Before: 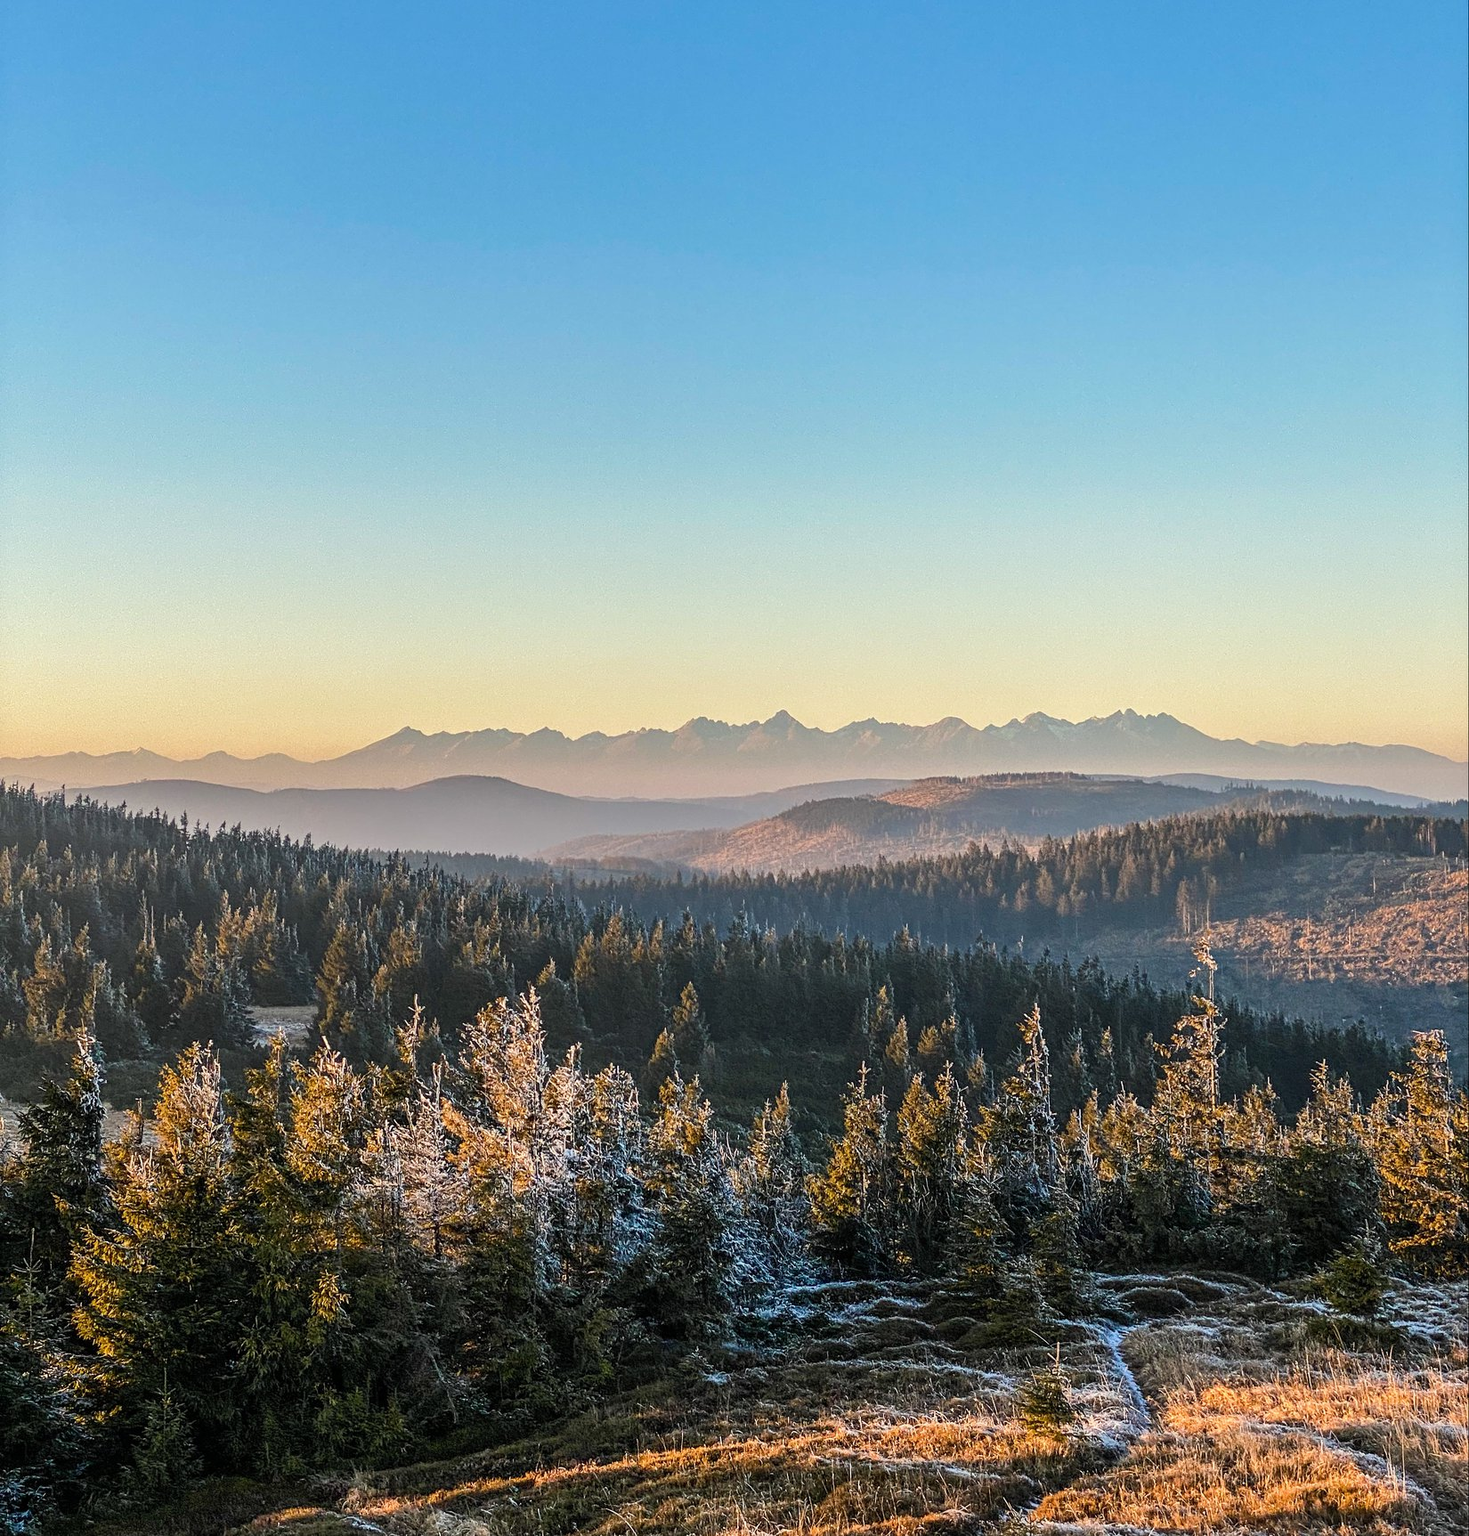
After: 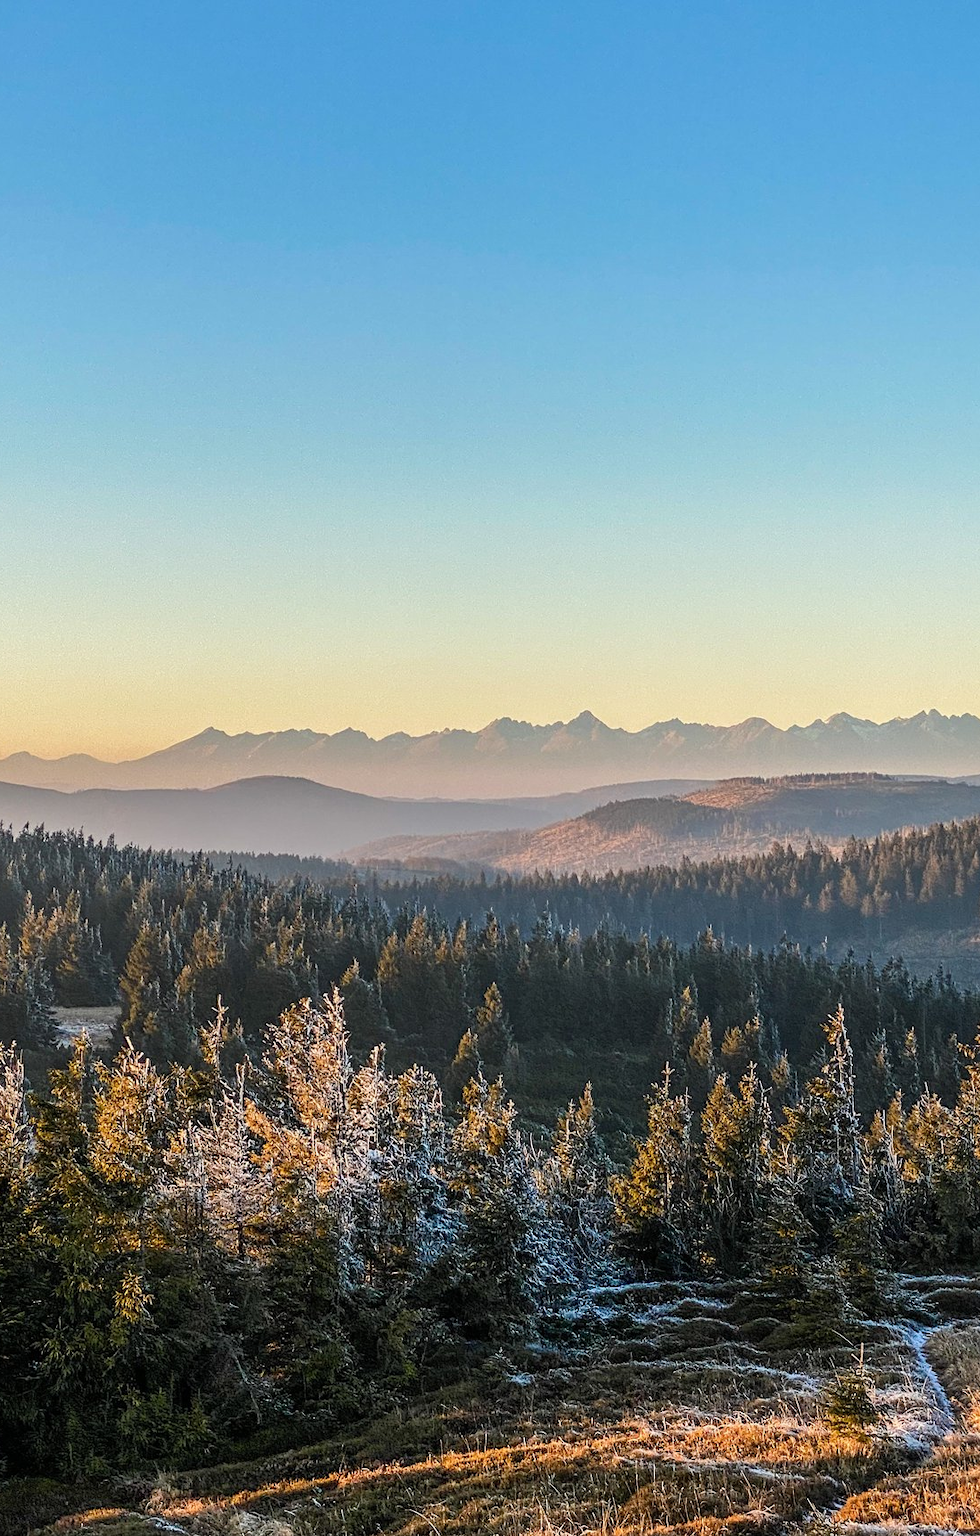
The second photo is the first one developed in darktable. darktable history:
crop and rotate: left 13.434%, right 19.89%
exposure: compensate exposure bias true, compensate highlight preservation false
